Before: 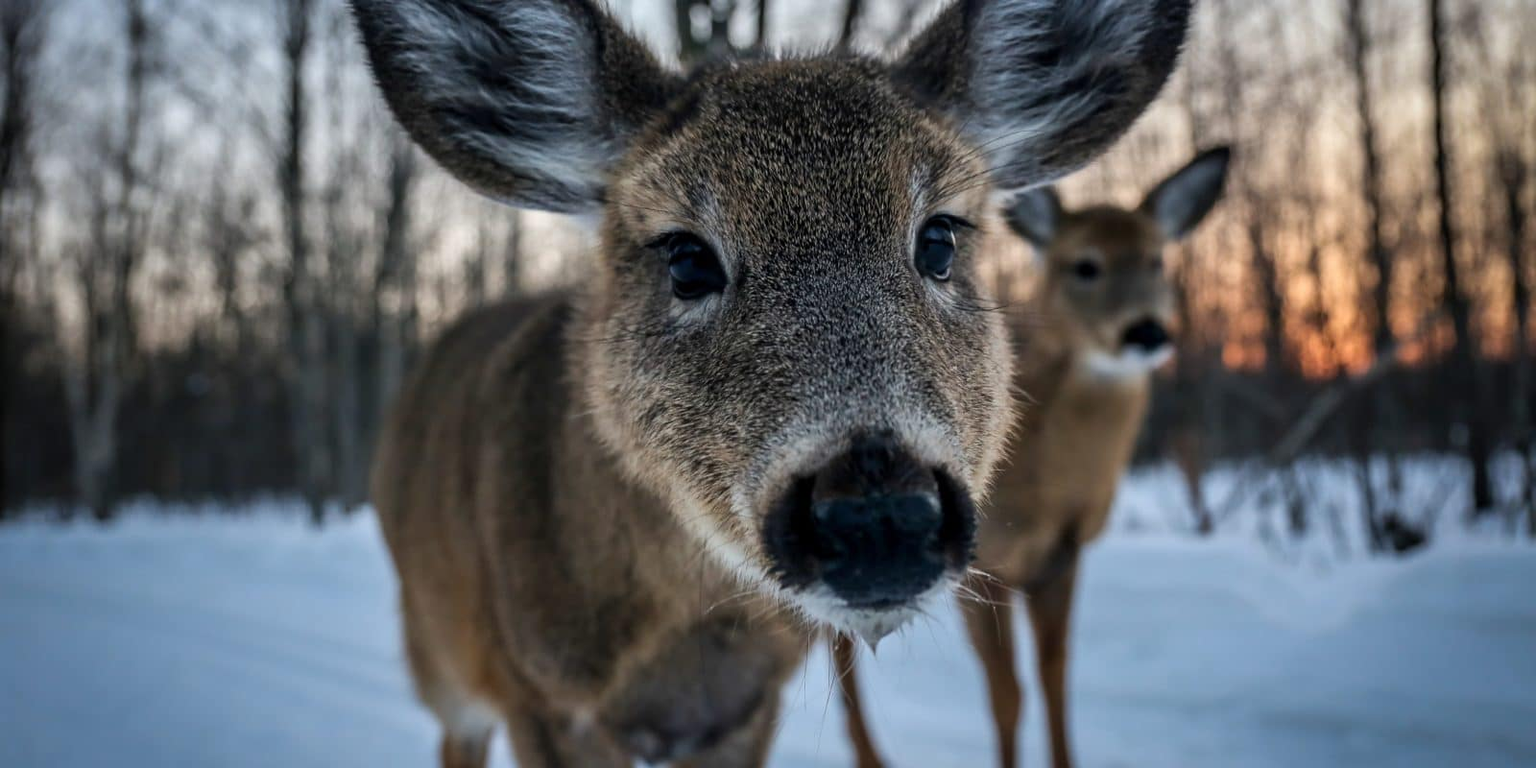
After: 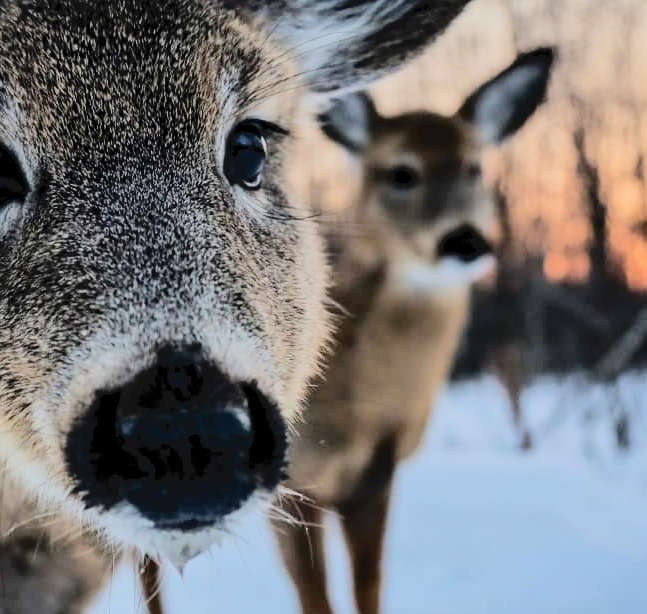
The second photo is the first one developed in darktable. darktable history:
crop: left 45.6%, top 13.073%, right 13.956%, bottom 10.058%
exposure: black level correction 0.001, exposure 0.5 EV, compensate highlight preservation false
levels: black 0.044%
tone curve: curves: ch0 [(0, 0) (0.003, 0.058) (0.011, 0.059) (0.025, 0.061) (0.044, 0.067) (0.069, 0.084) (0.1, 0.102) (0.136, 0.124) (0.177, 0.171) (0.224, 0.246) (0.277, 0.324) (0.335, 0.411) (0.399, 0.509) (0.468, 0.605) (0.543, 0.688) (0.623, 0.738) (0.709, 0.798) (0.801, 0.852) (0.898, 0.911) (1, 1)], color space Lab, independent channels, preserve colors none
filmic rgb: middle gray luminance 29.96%, black relative exposure -8.96 EV, white relative exposure 6.99 EV, target black luminance 0%, hardness 2.96, latitude 2.56%, contrast 0.963, highlights saturation mix 5.58%, shadows ↔ highlights balance 12.53%, color science v6 (2022)
